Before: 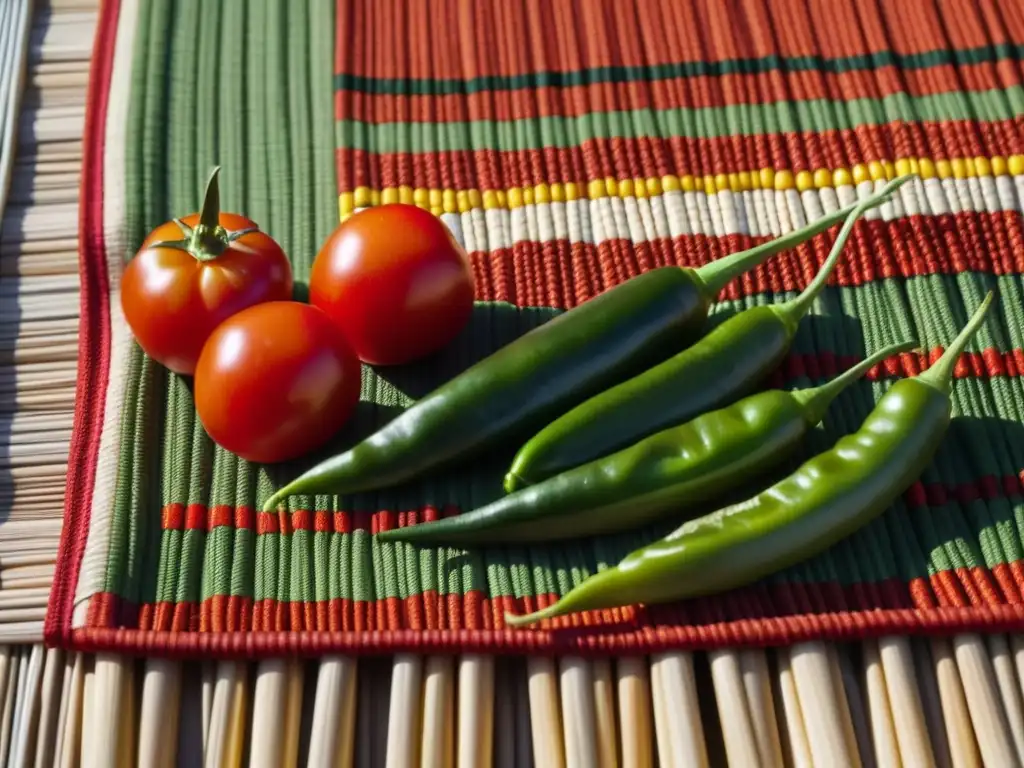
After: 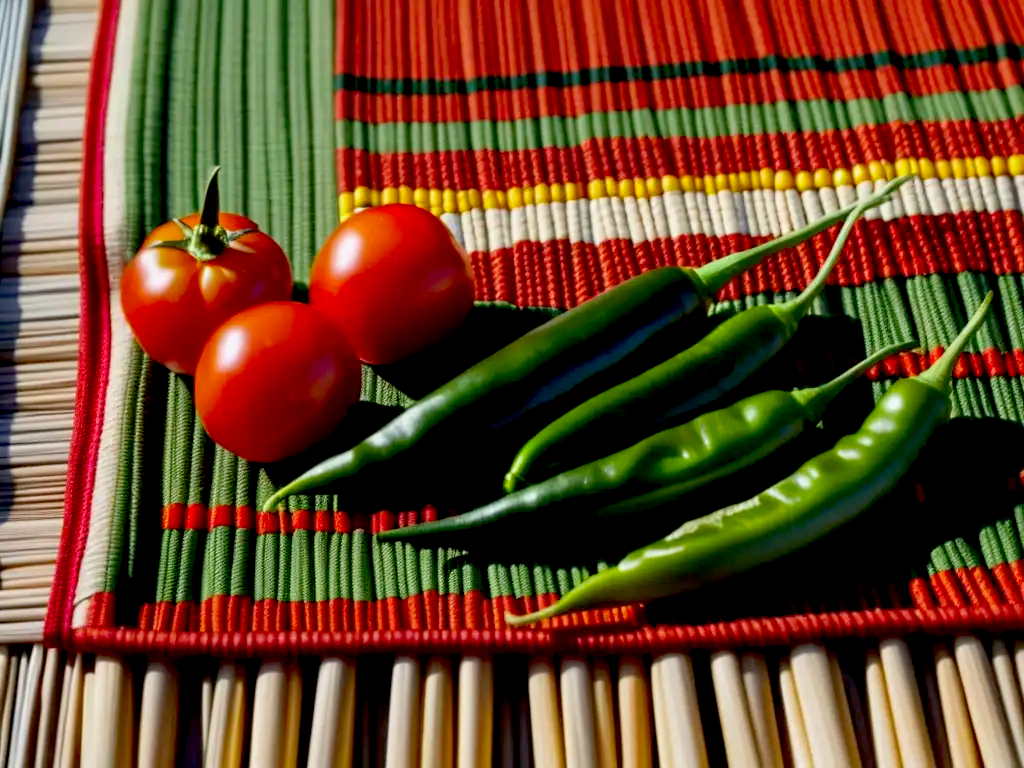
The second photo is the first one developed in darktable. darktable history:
color zones: curves: ch1 [(0.25, 0.61) (0.75, 0.248)]
exposure: black level correction 0.028, exposure -0.081 EV, compensate highlight preservation false
